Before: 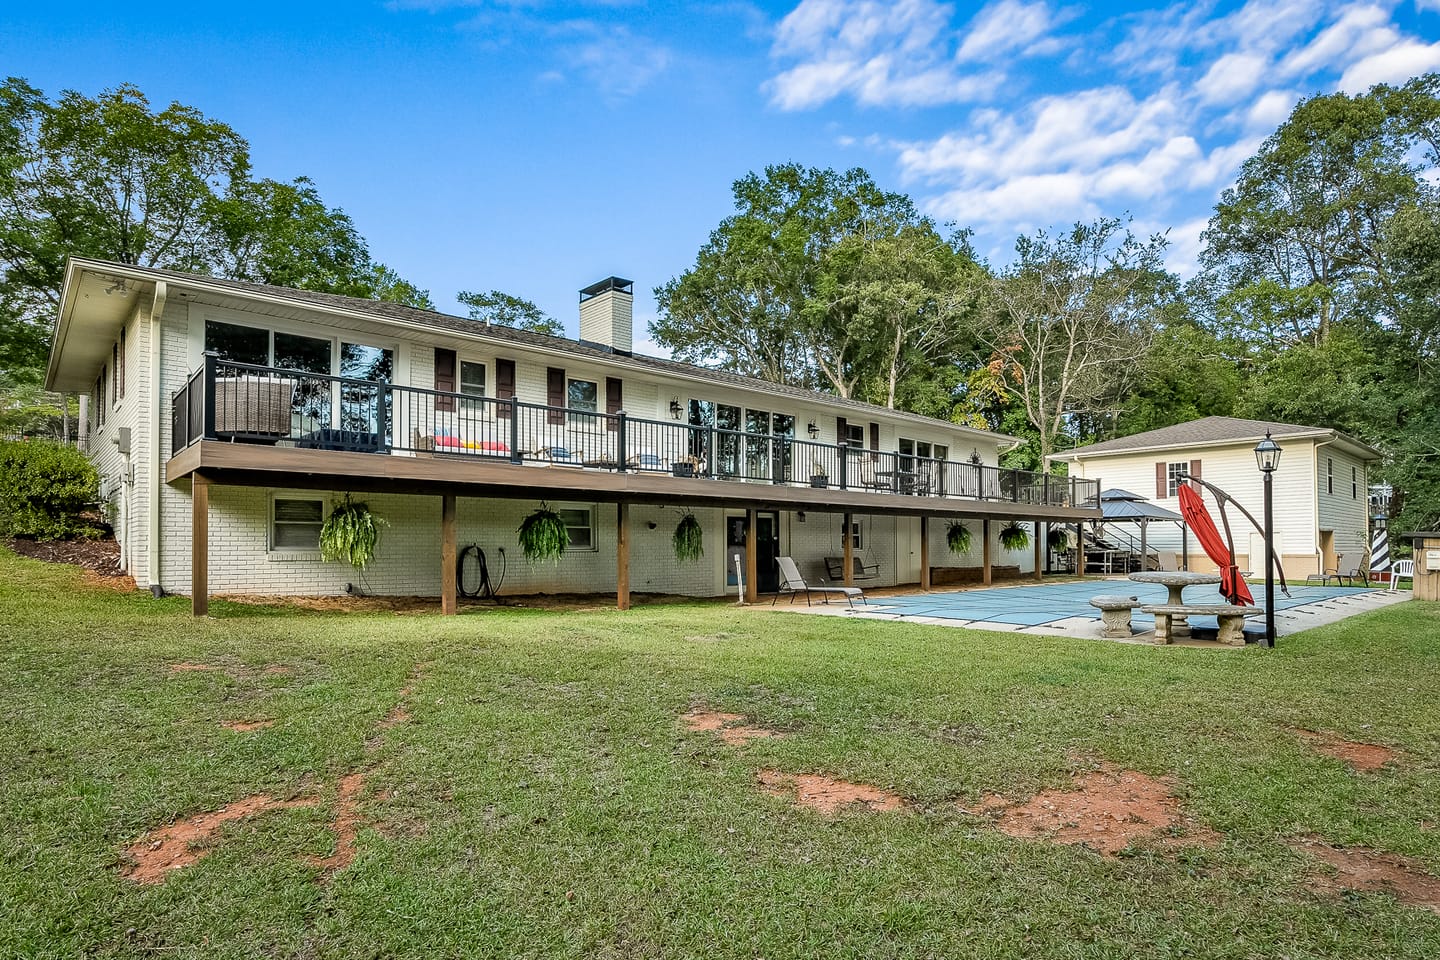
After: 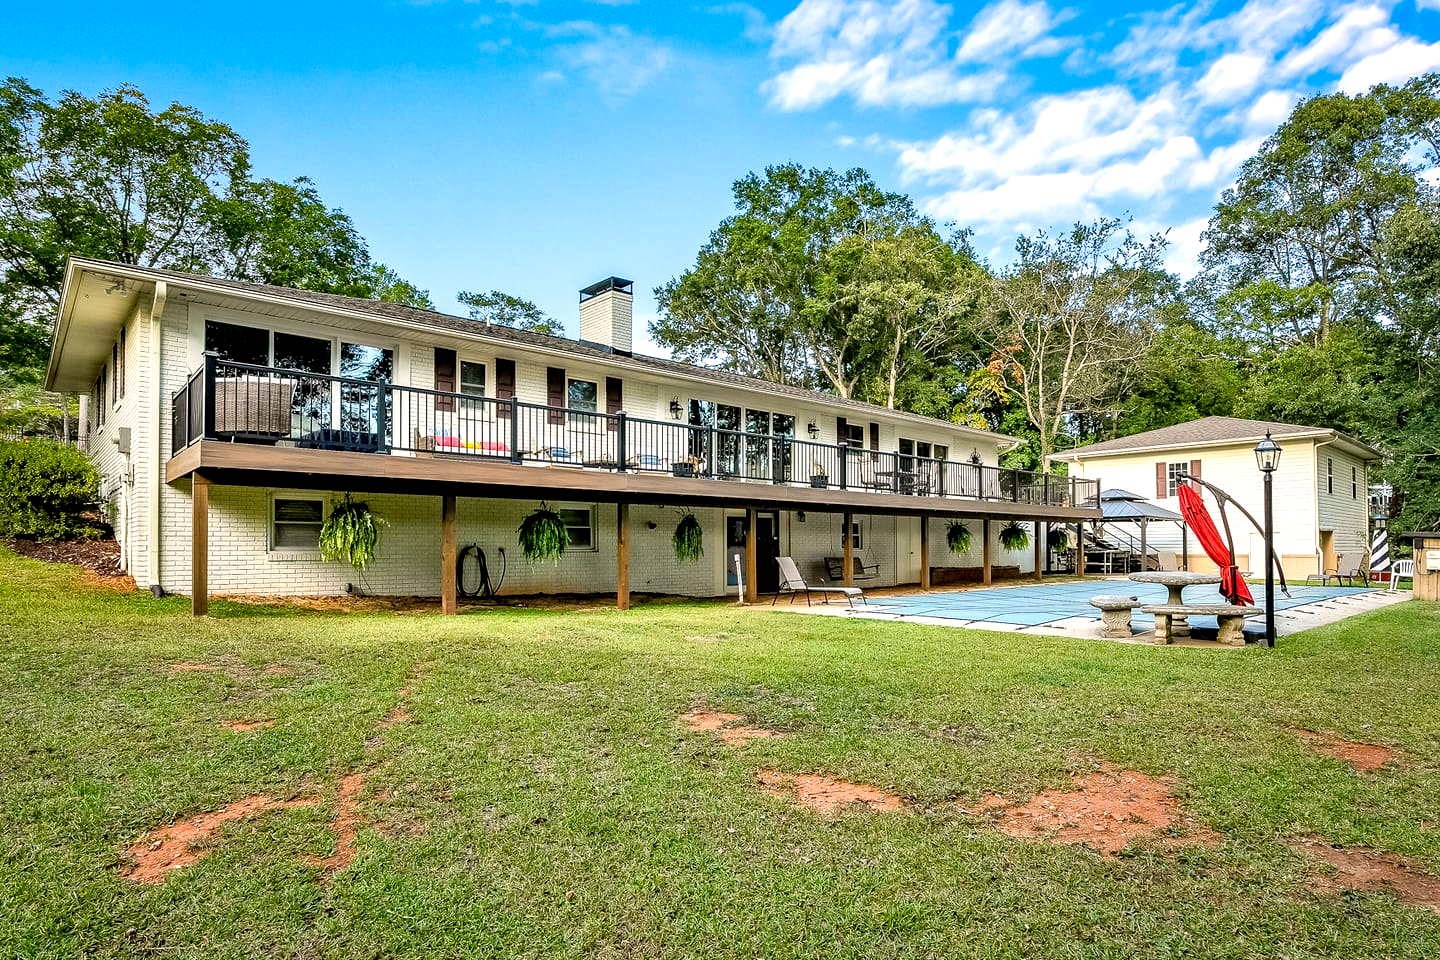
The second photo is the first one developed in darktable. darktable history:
tone equalizer: -8 EV -0.404 EV, -7 EV -0.37 EV, -6 EV -0.307 EV, -5 EV -0.209 EV, -3 EV 0.234 EV, -2 EV 0.323 EV, -1 EV 0.392 EV, +0 EV 0.4 EV
exposure: black level correction 0.008, exposure 0.089 EV, compensate highlight preservation false
color correction: highlights a* 3.37, highlights b* 2.2, saturation 1.16
